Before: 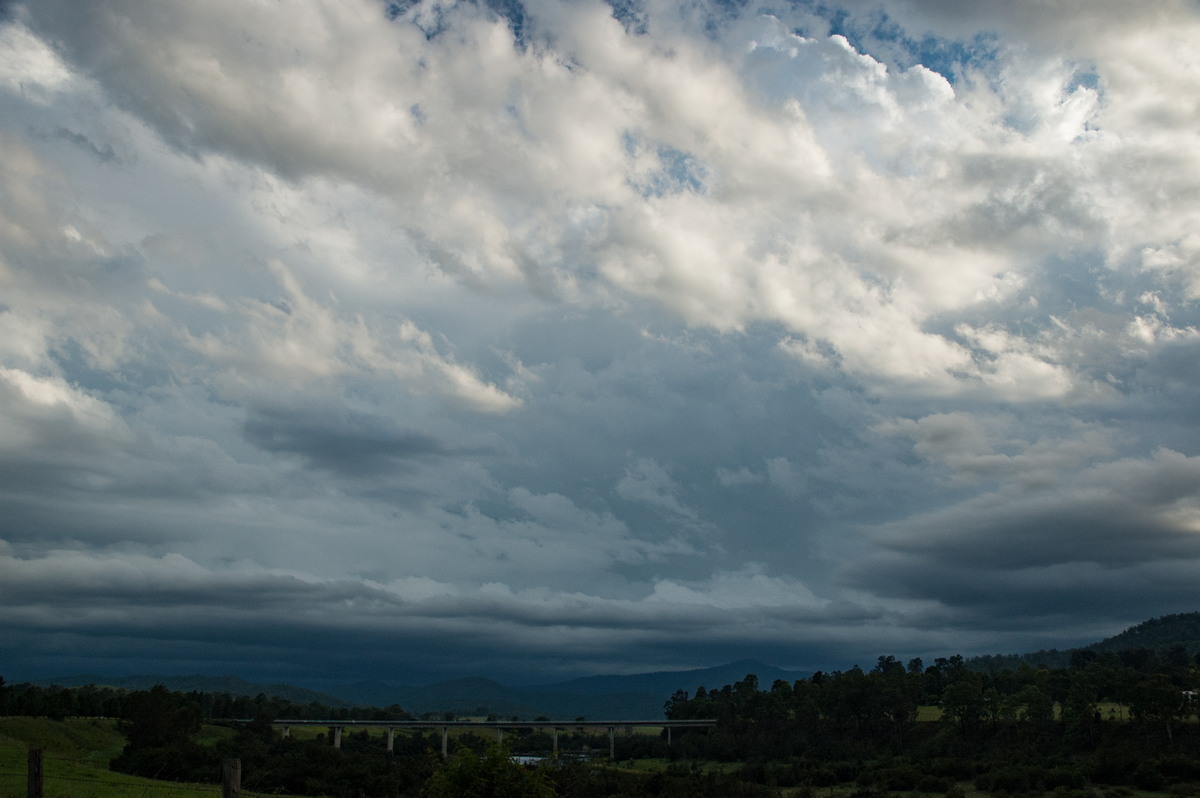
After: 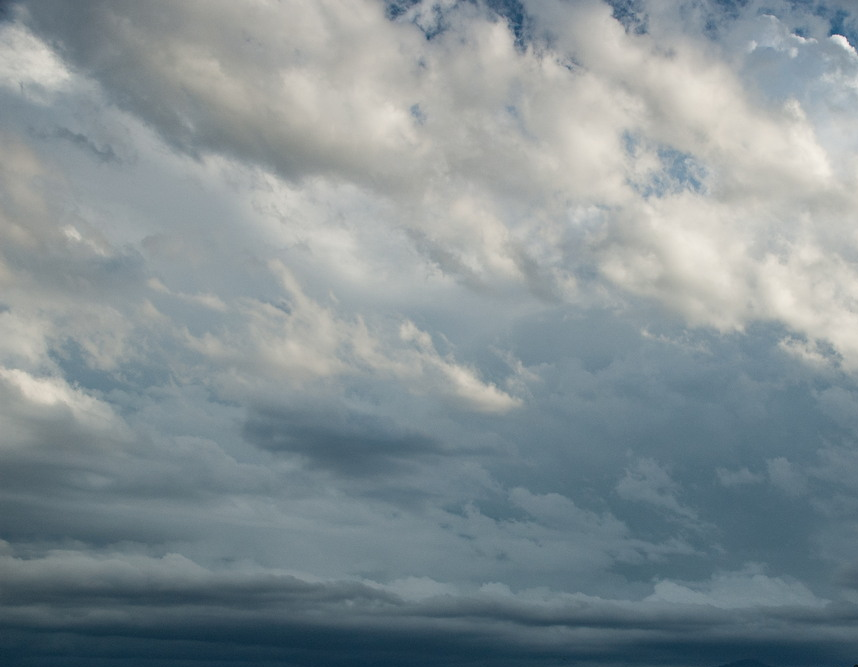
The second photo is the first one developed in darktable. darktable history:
crop: right 28.437%, bottom 16.359%
